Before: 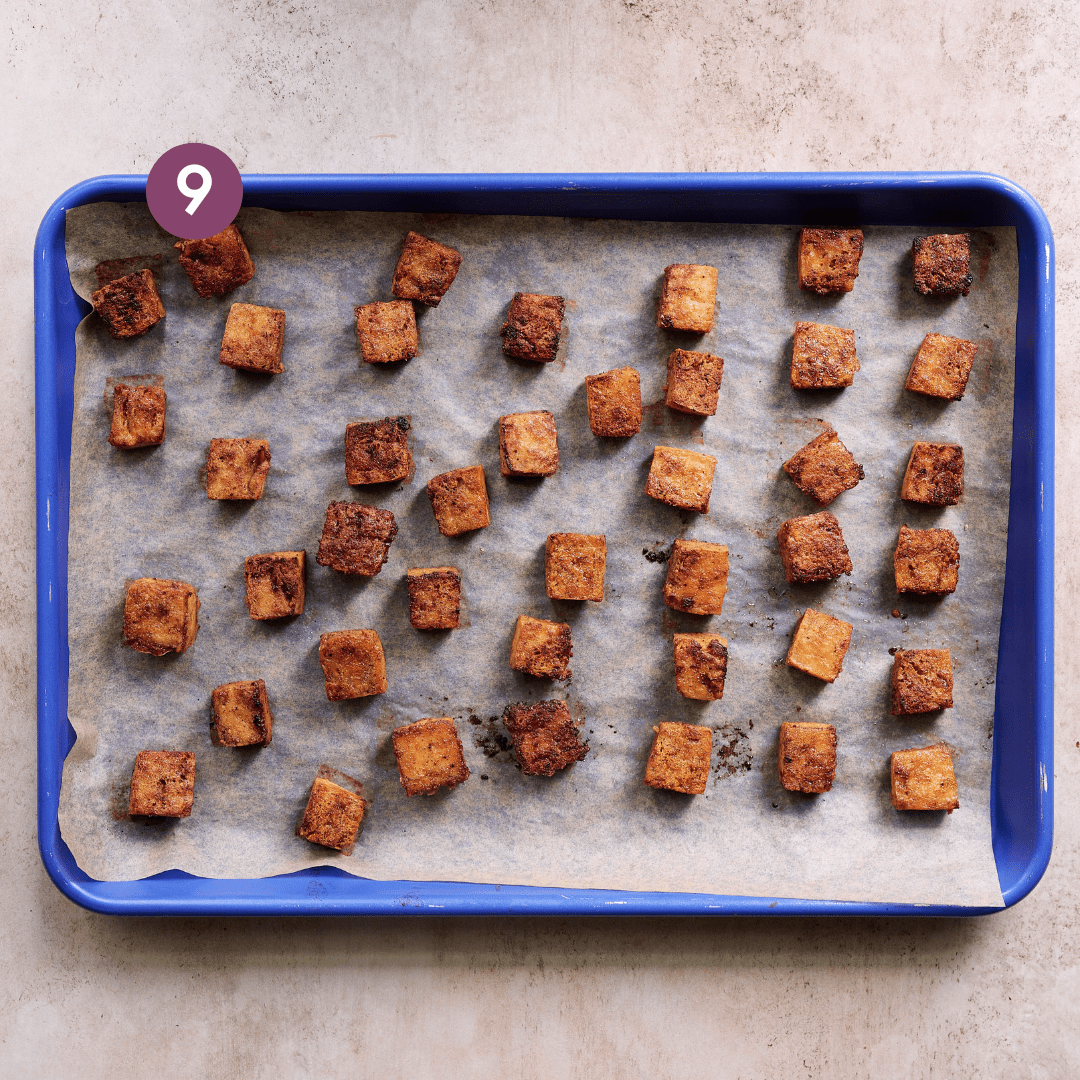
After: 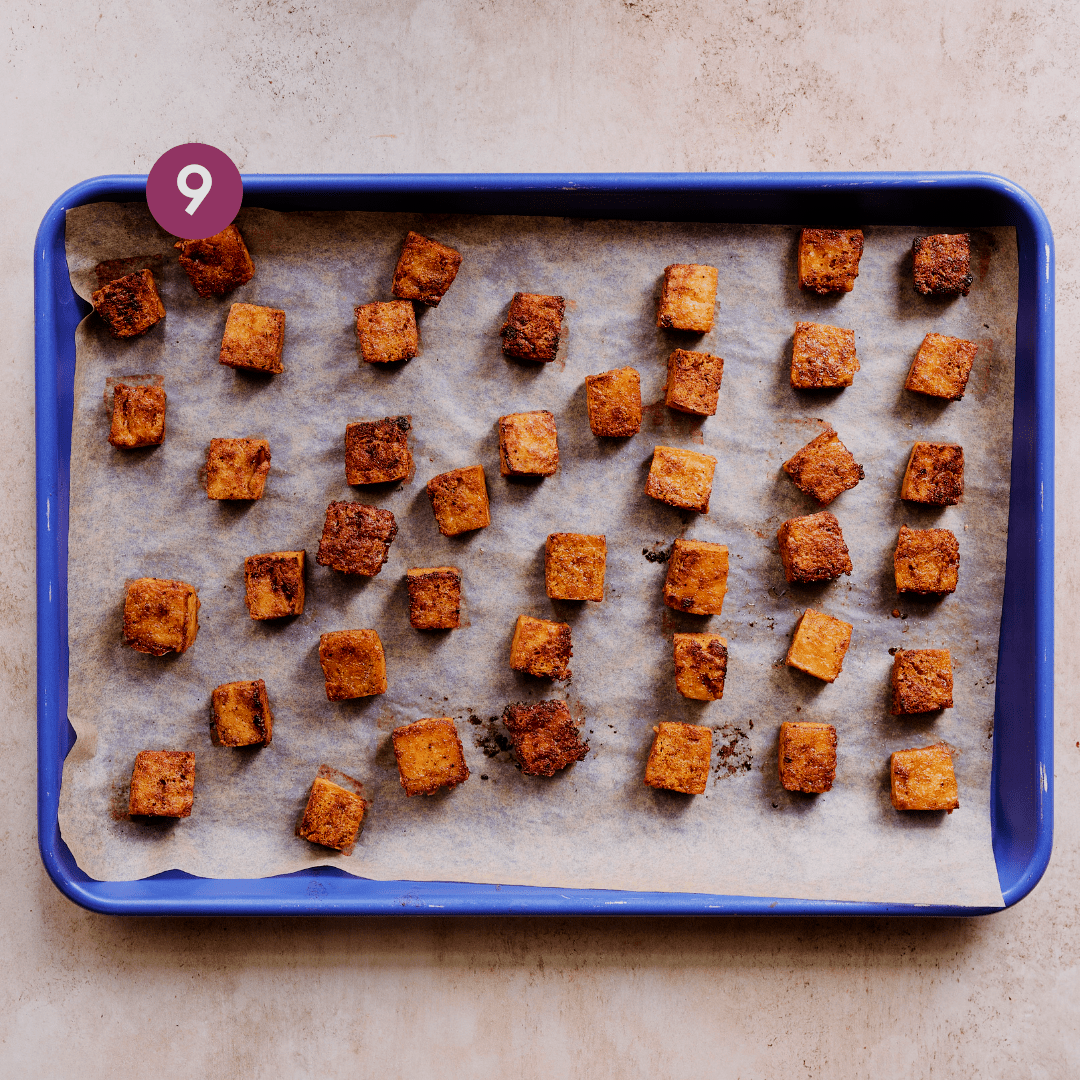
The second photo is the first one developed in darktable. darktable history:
color balance rgb: shadows lift › chroma 9.901%, shadows lift › hue 44.8°, perceptual saturation grading › global saturation 25.854%, contrast 5.581%
filmic rgb: black relative exposure -8.01 EV, white relative exposure 3.87 EV, hardness 4.29, iterations of high-quality reconstruction 0
